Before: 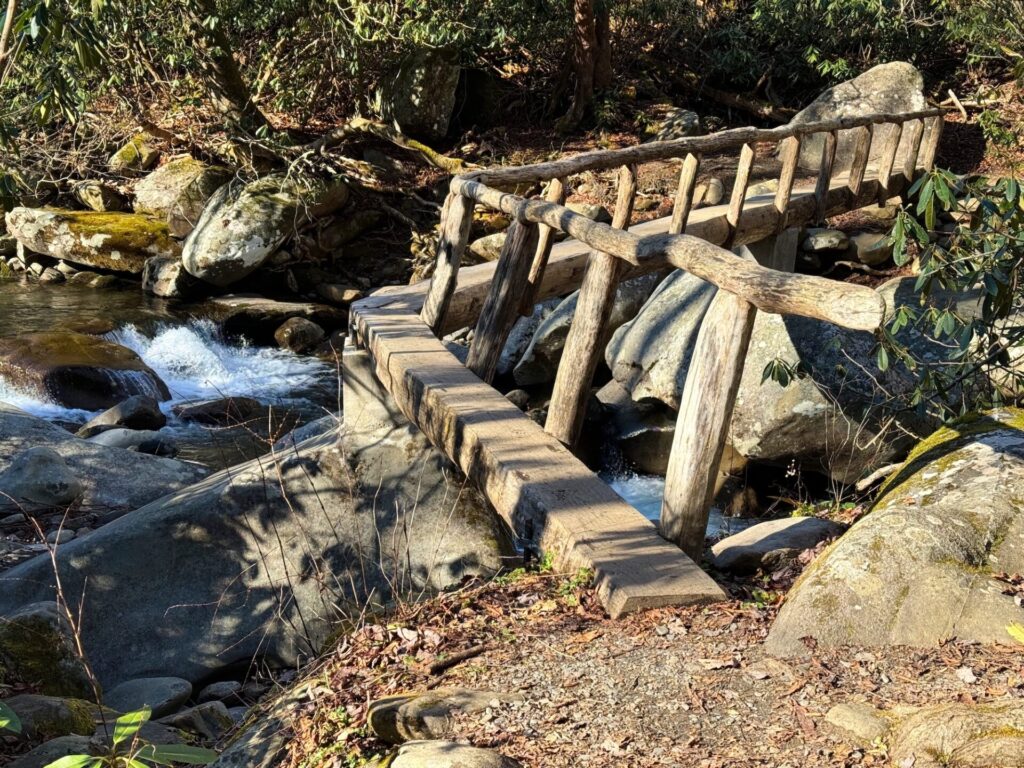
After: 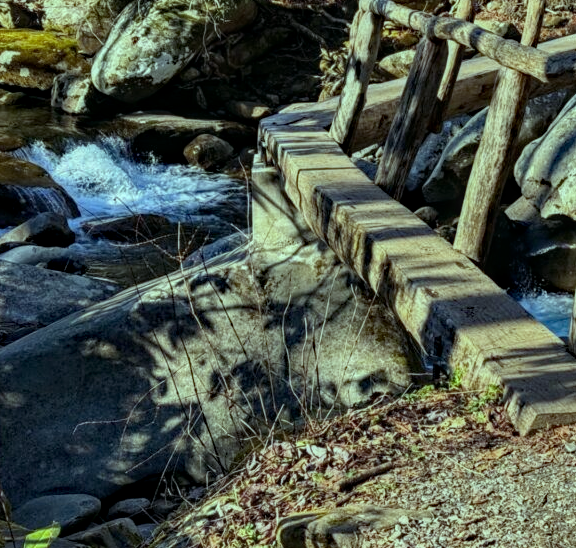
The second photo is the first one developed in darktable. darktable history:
local contrast: on, module defaults
haze removal: strength 0.4, distance 0.22, compatibility mode true, adaptive false
color balance: mode lift, gamma, gain (sRGB), lift [0.997, 0.979, 1.021, 1.011], gamma [1, 1.084, 0.916, 0.998], gain [1, 0.87, 1.13, 1.101], contrast 4.55%, contrast fulcrum 38.24%, output saturation 104.09%
exposure: exposure -0.492 EV, compensate highlight preservation false
crop: left 8.966%, top 23.852%, right 34.699%, bottom 4.703%
